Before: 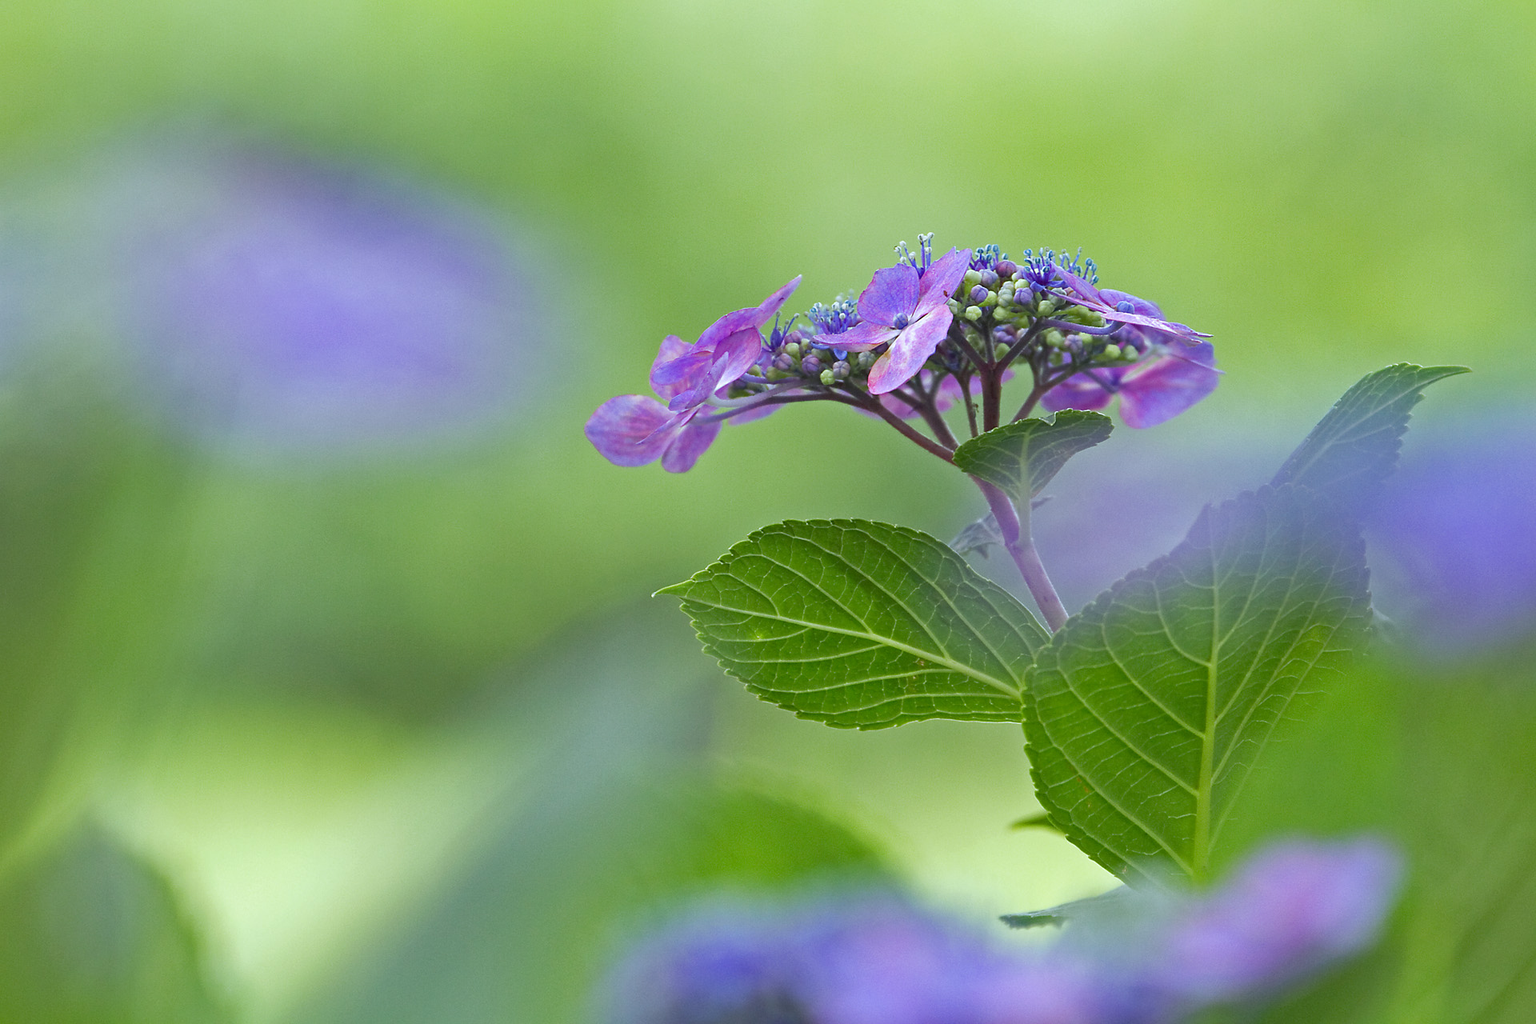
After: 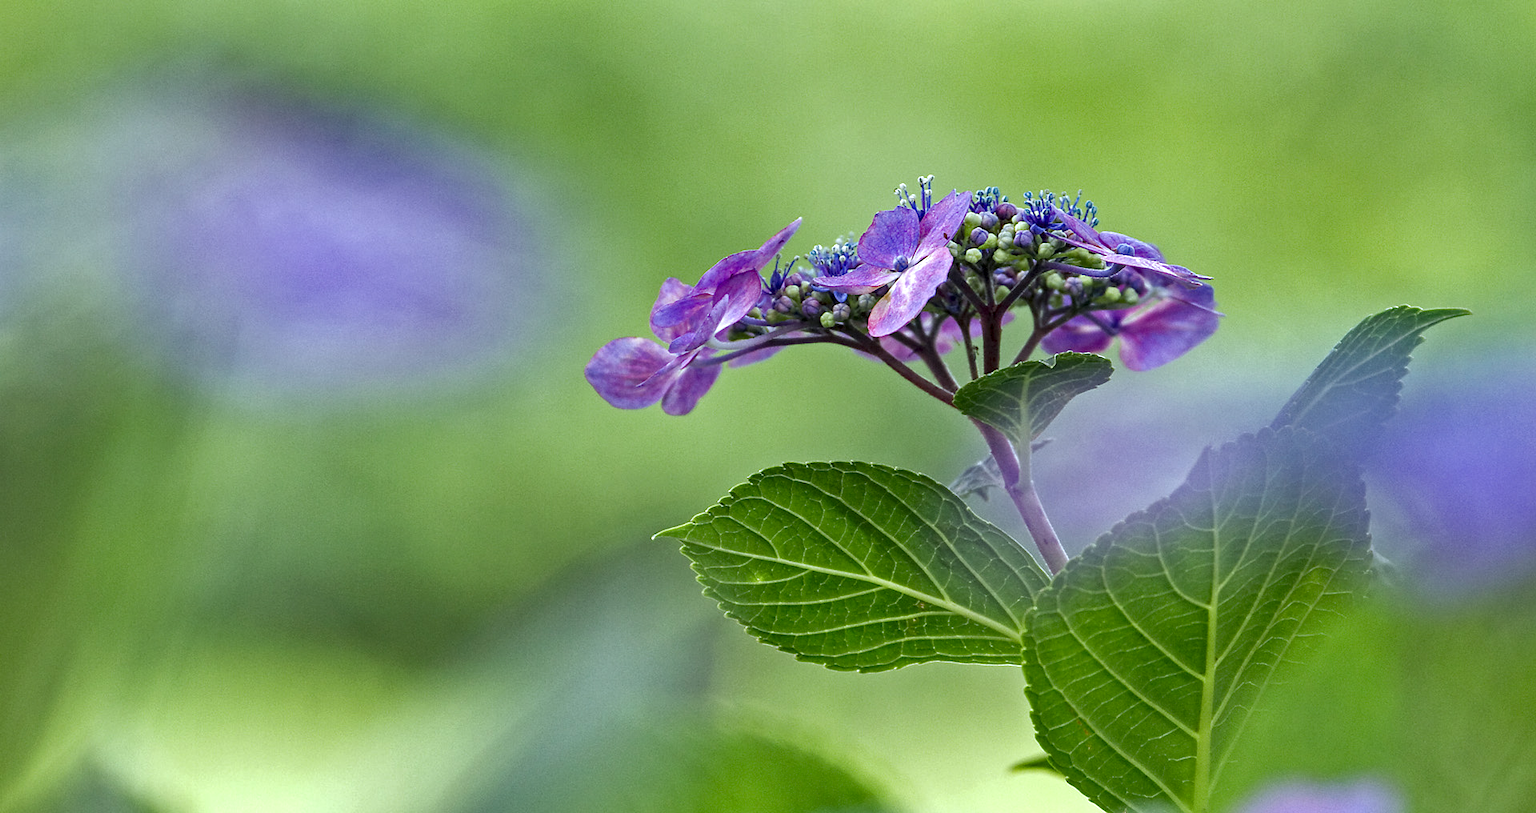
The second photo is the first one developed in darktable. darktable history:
local contrast: highlights 60%, shadows 63%, detail 160%
shadows and highlights: soften with gaussian
crop and rotate: top 5.659%, bottom 14.827%
